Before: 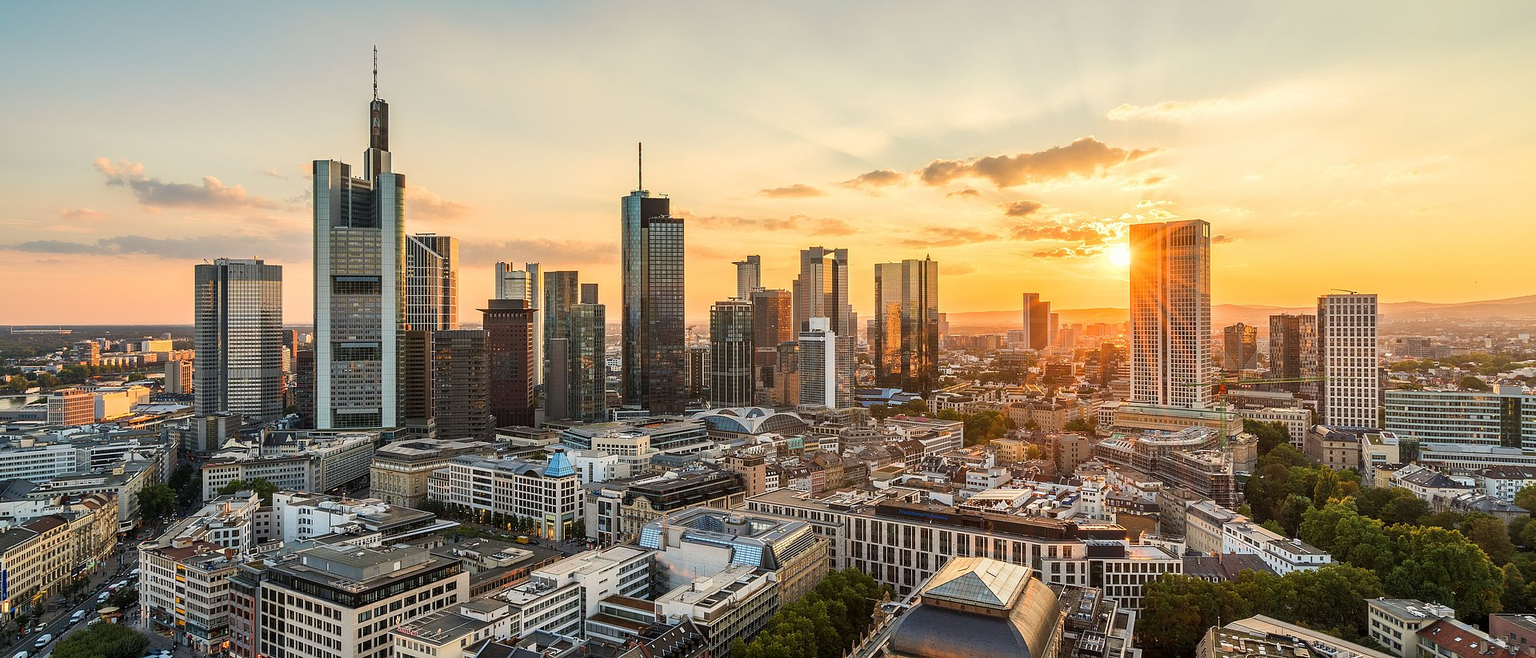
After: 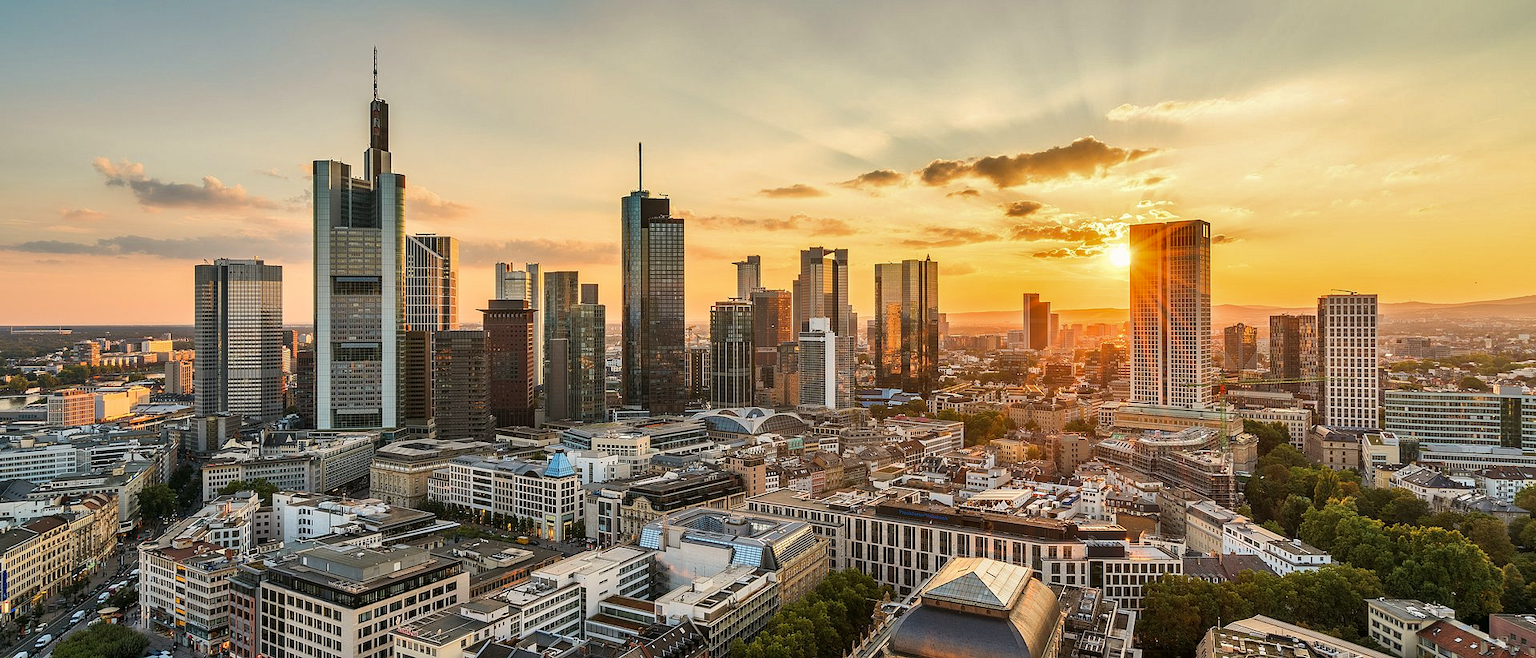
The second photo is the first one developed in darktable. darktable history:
shadows and highlights: shadows 40, highlights -54, highlights color adjustment 46%, low approximation 0.01, soften with gaussian
color balance: mode lift, gamma, gain (sRGB), lift [1, 0.99, 1.01, 0.992], gamma [1, 1.037, 0.974, 0.963]
